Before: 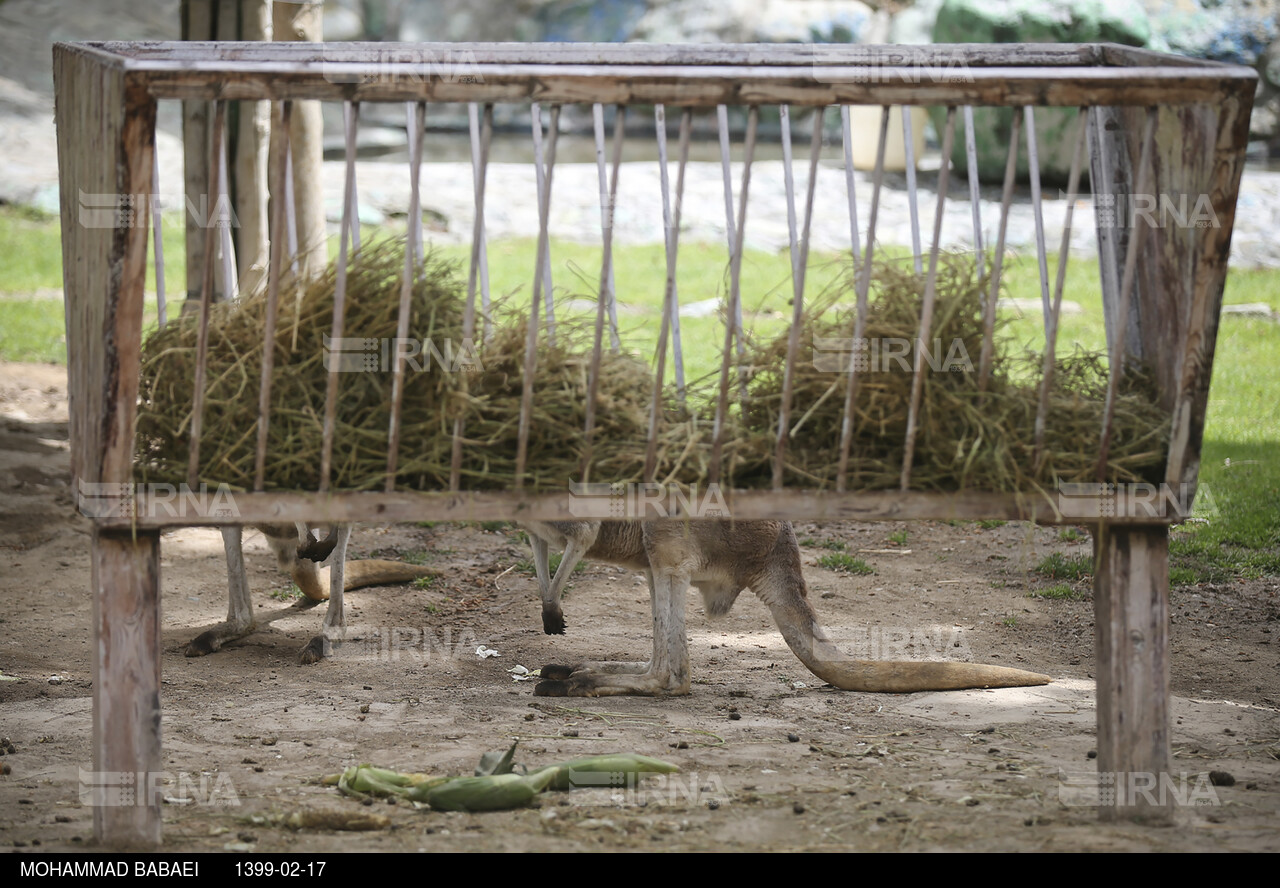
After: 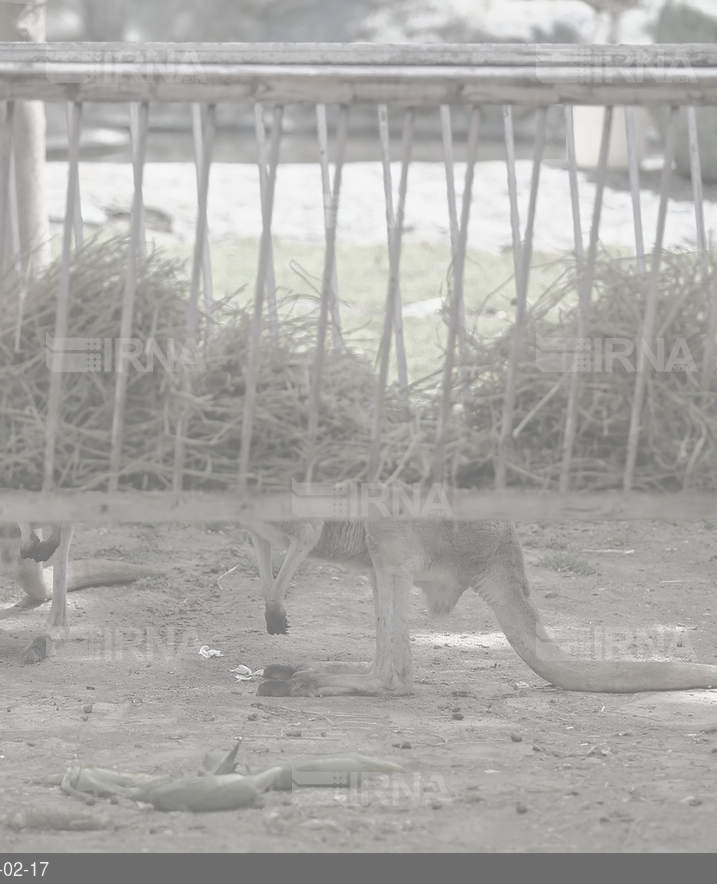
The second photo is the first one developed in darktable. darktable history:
base curve: curves: ch0 [(0, 0) (0.564, 0.291) (0.802, 0.731) (1, 1)]
contrast brightness saturation: contrast -0.32, brightness 0.75, saturation -0.78
crop: left 21.674%, right 22.086%
local contrast: on, module defaults
